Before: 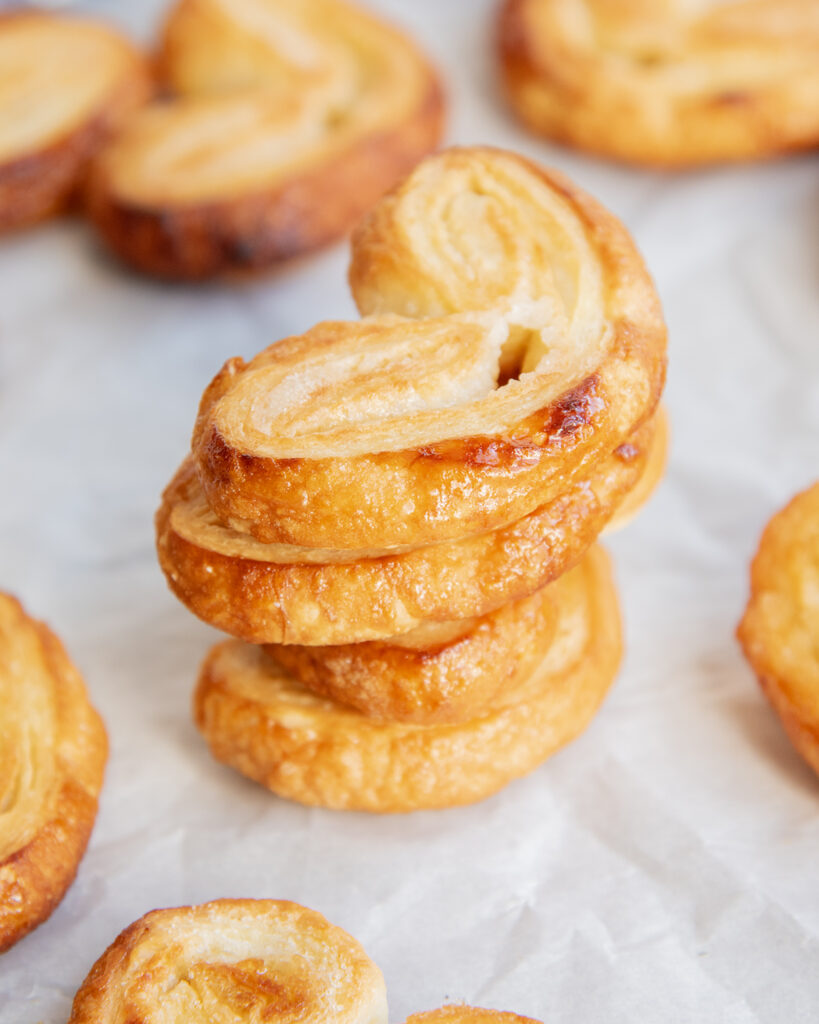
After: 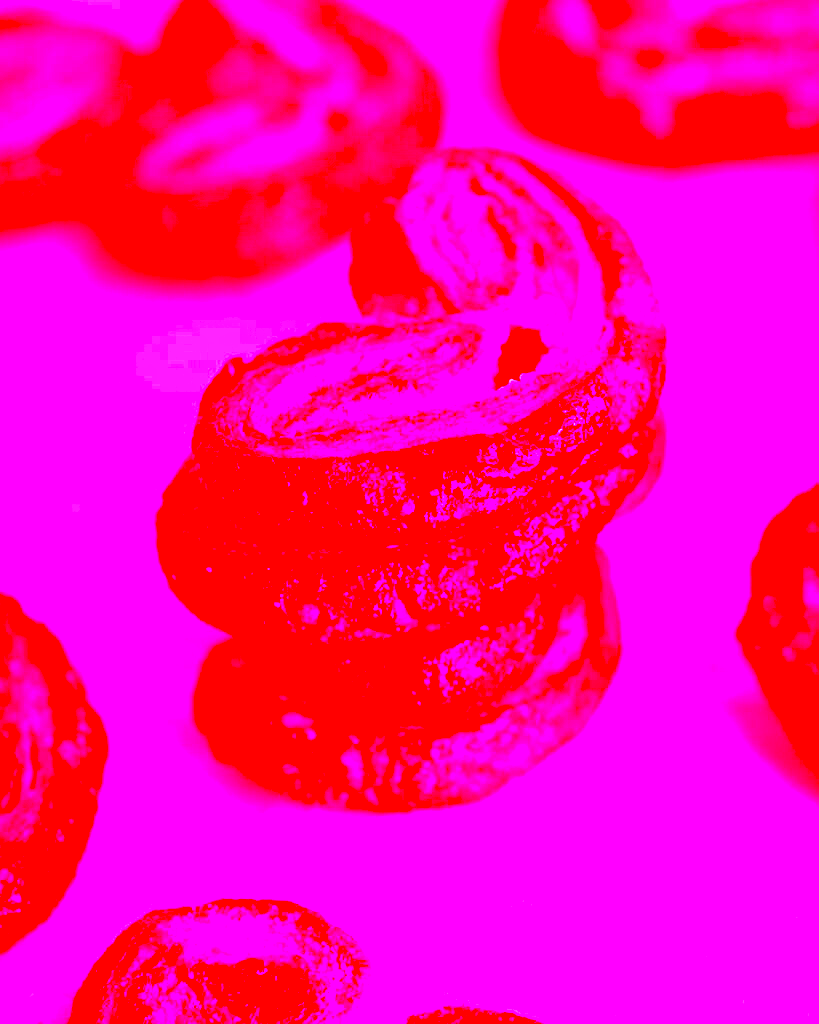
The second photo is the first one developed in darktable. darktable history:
white balance: red 4.26, blue 1.802
sharpen: on, module defaults
